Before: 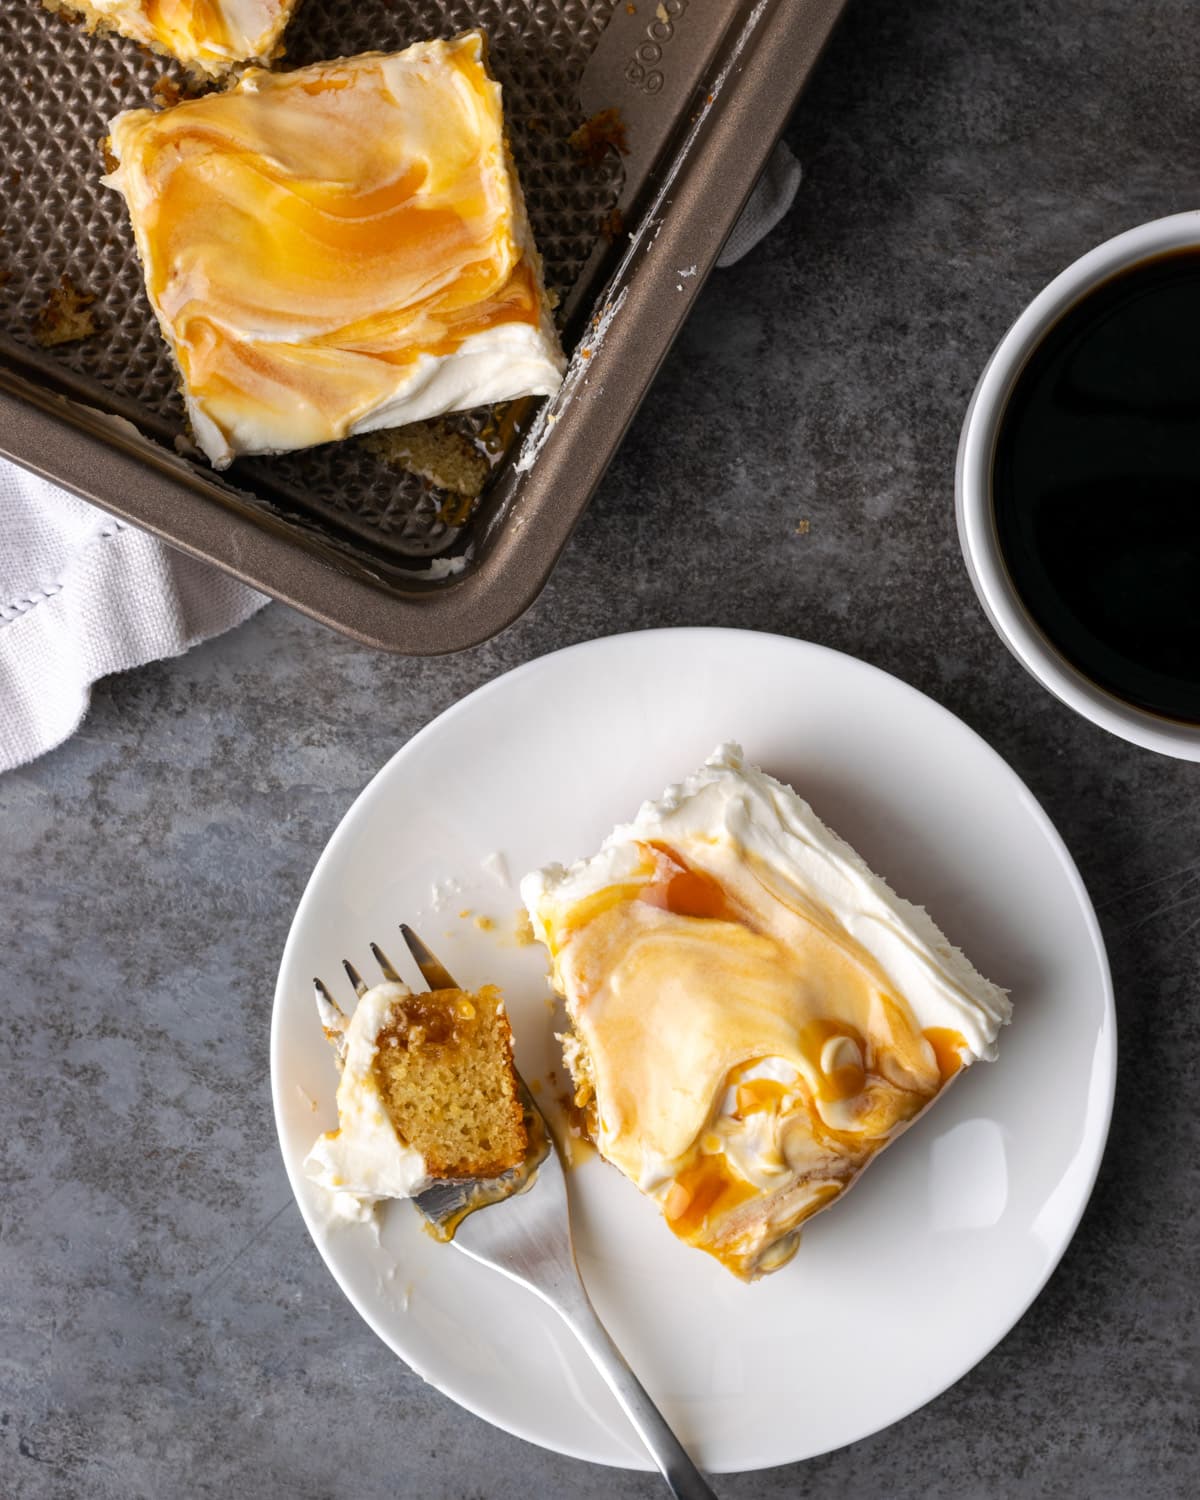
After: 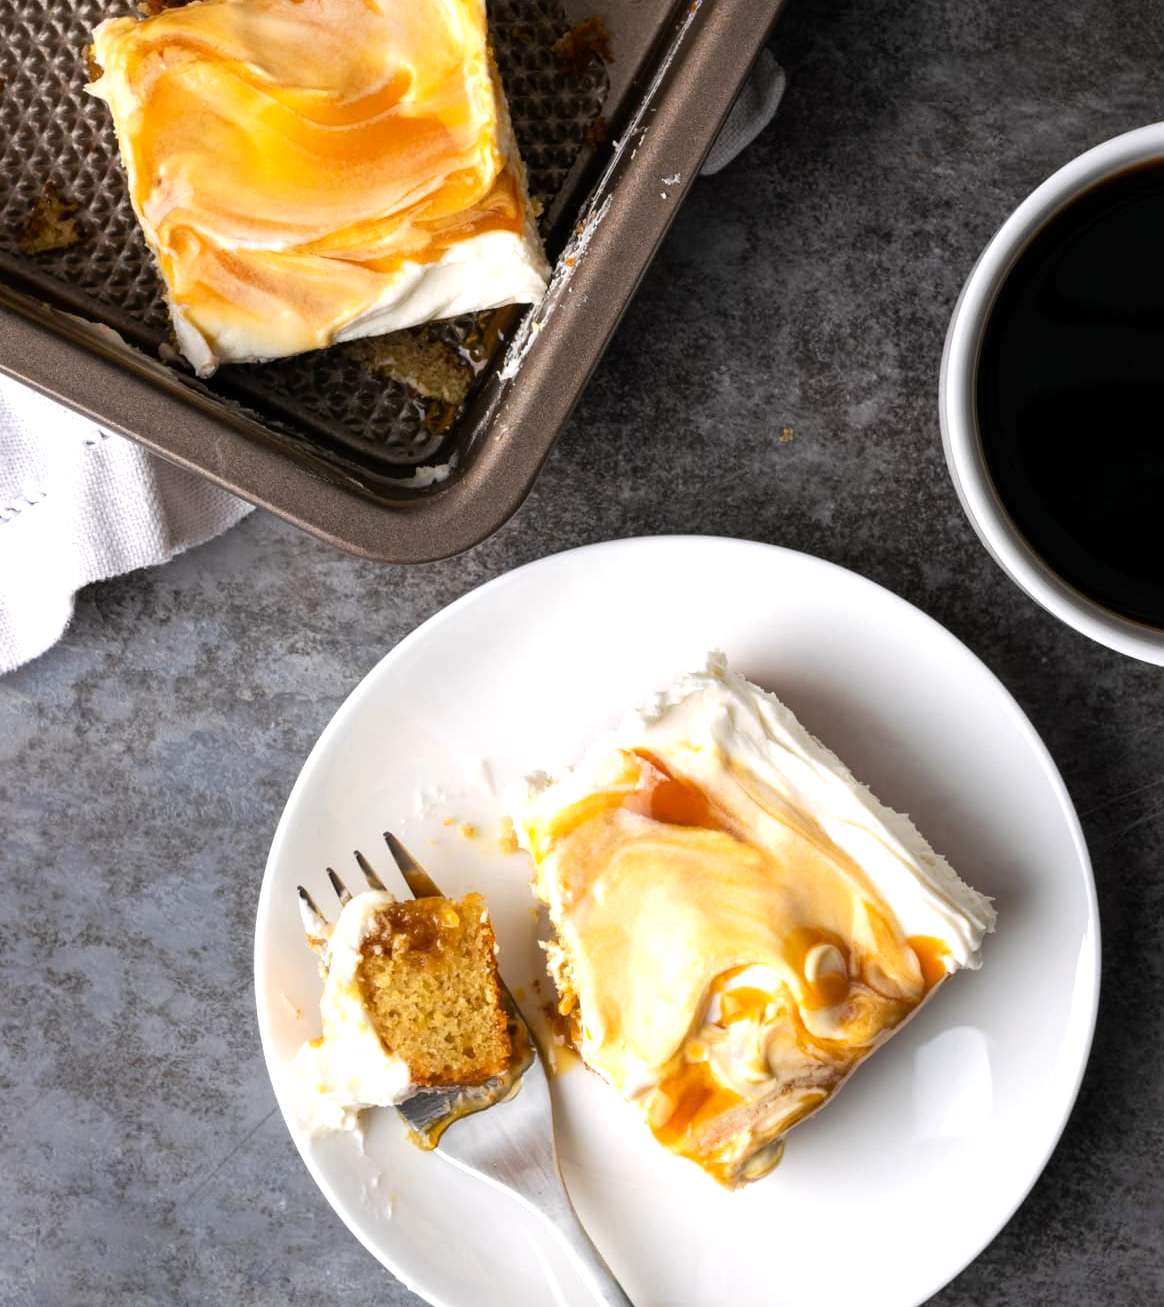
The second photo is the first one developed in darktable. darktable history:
tone equalizer: -8 EV -0.438 EV, -7 EV -0.364 EV, -6 EV -0.339 EV, -5 EV -0.183 EV, -3 EV 0.249 EV, -2 EV 0.345 EV, -1 EV 0.388 EV, +0 EV 0.44 EV
crop: left 1.405%, top 6.194%, right 1.571%, bottom 6.665%
